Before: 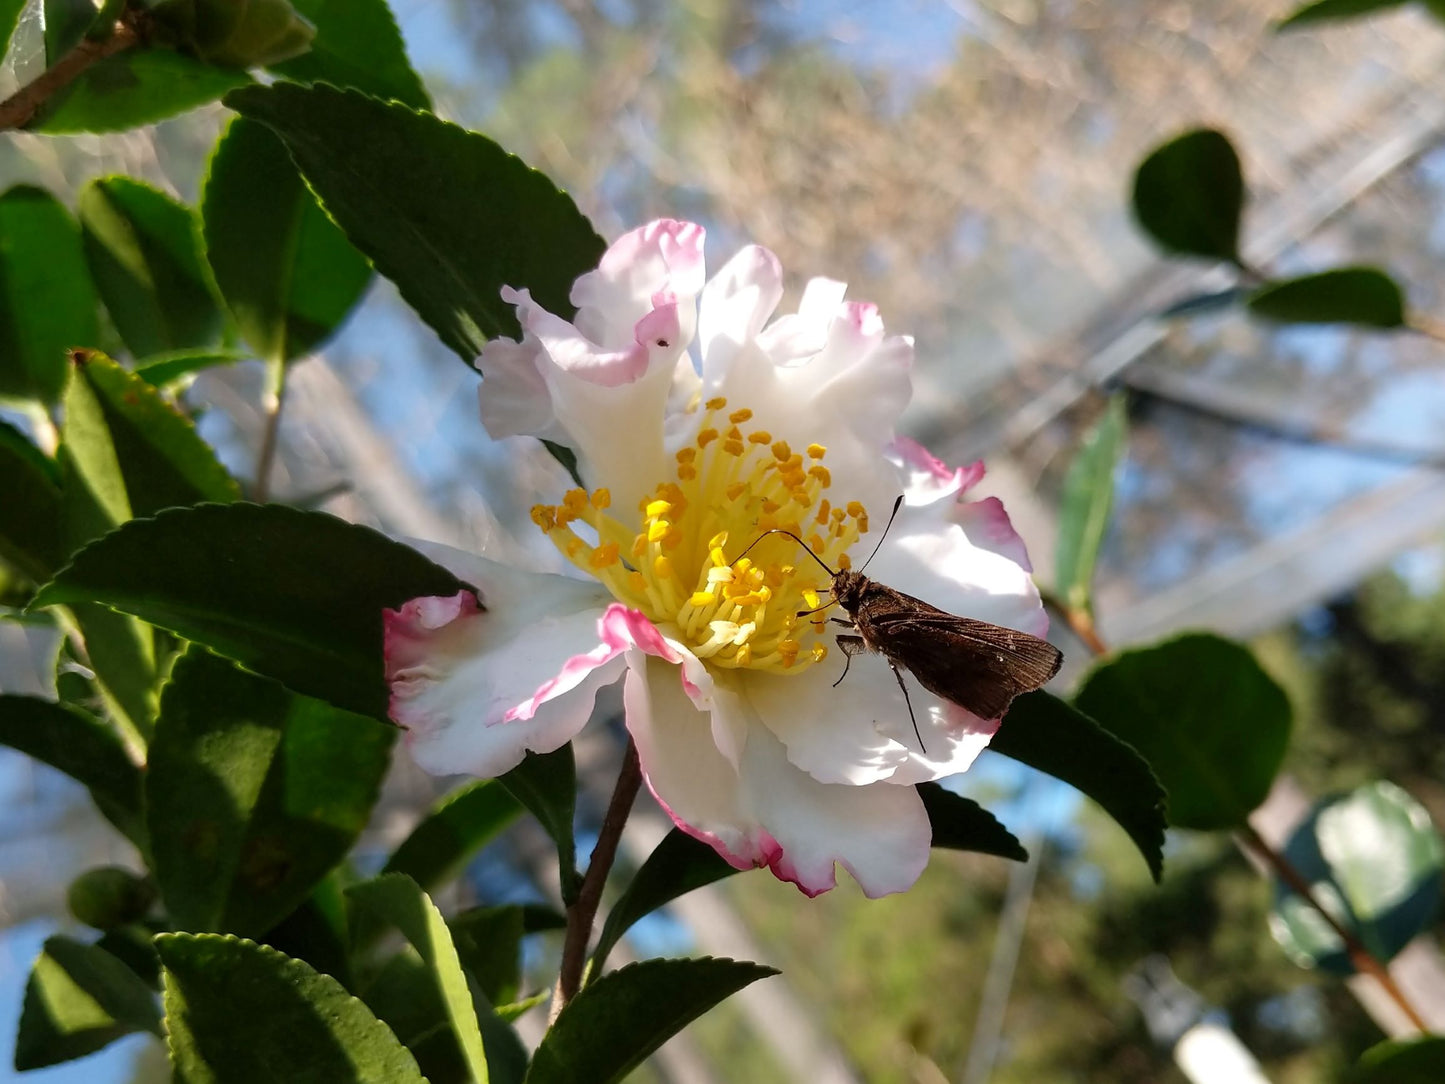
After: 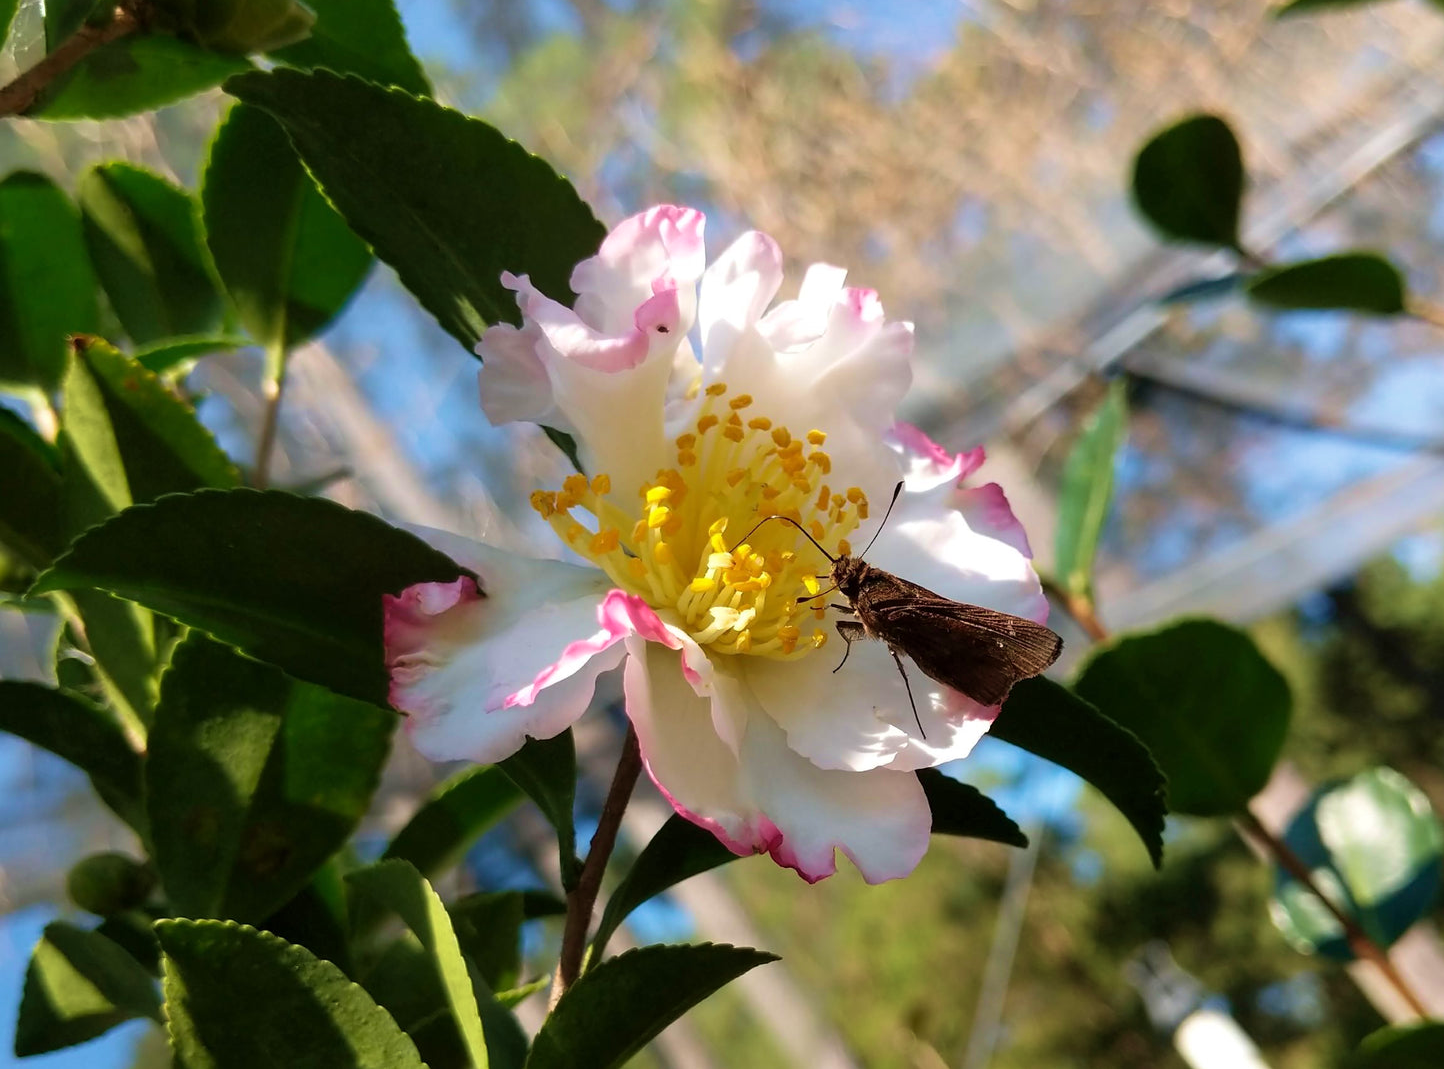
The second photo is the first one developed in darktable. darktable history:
crop: top 1.338%, right 0.037%
velvia: strength 44.31%
